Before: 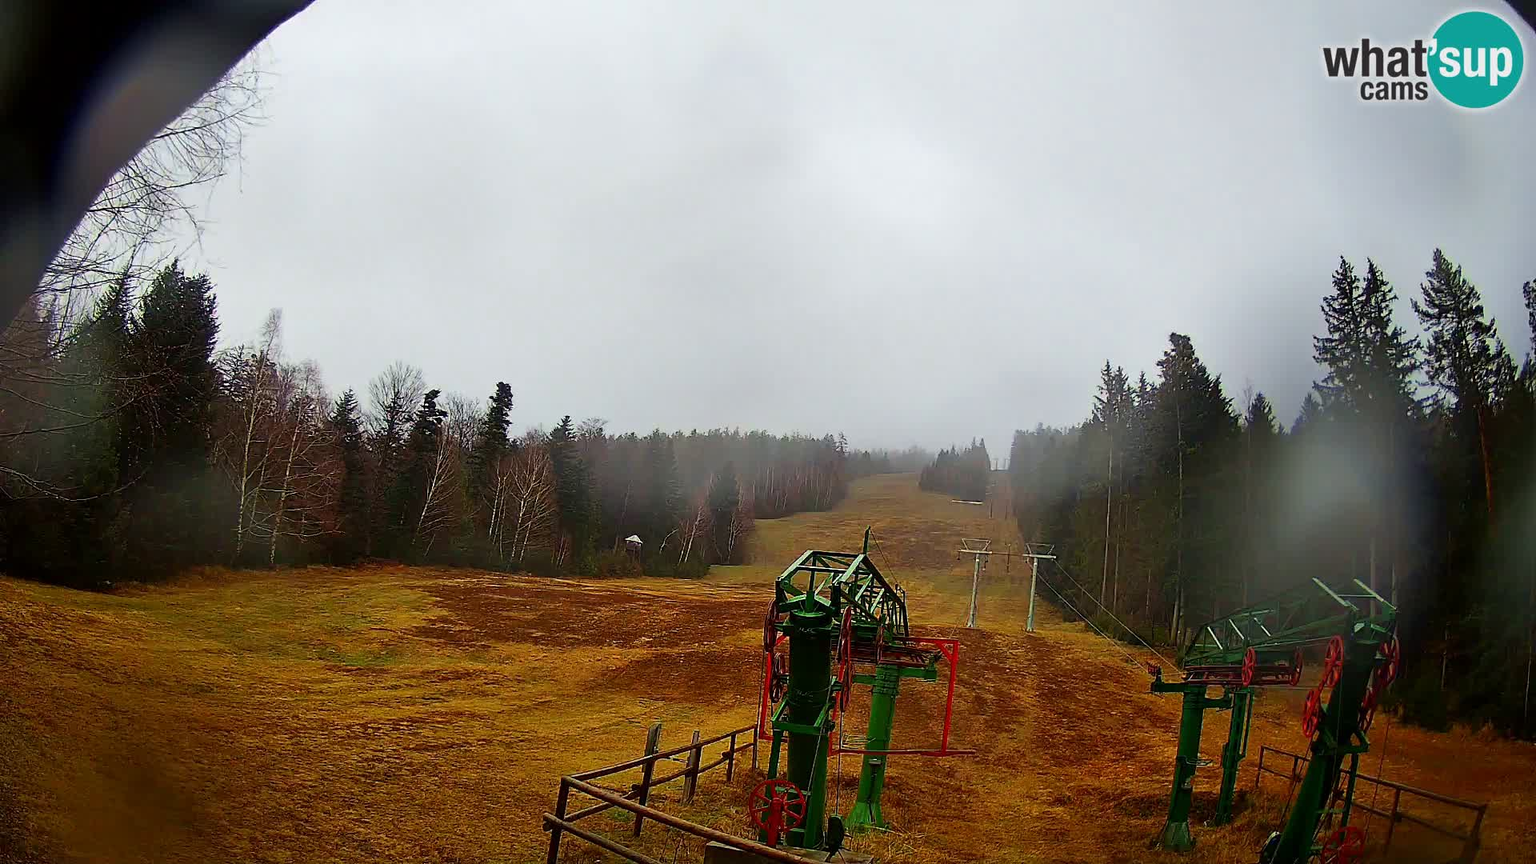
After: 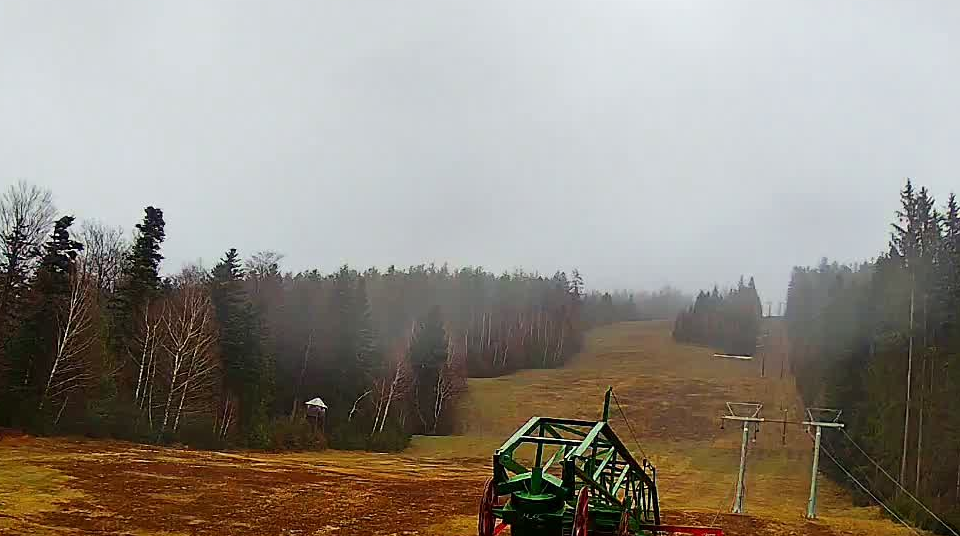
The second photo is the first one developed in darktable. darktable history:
crop: left 24.842%, top 25.102%, right 25.157%, bottom 25.202%
